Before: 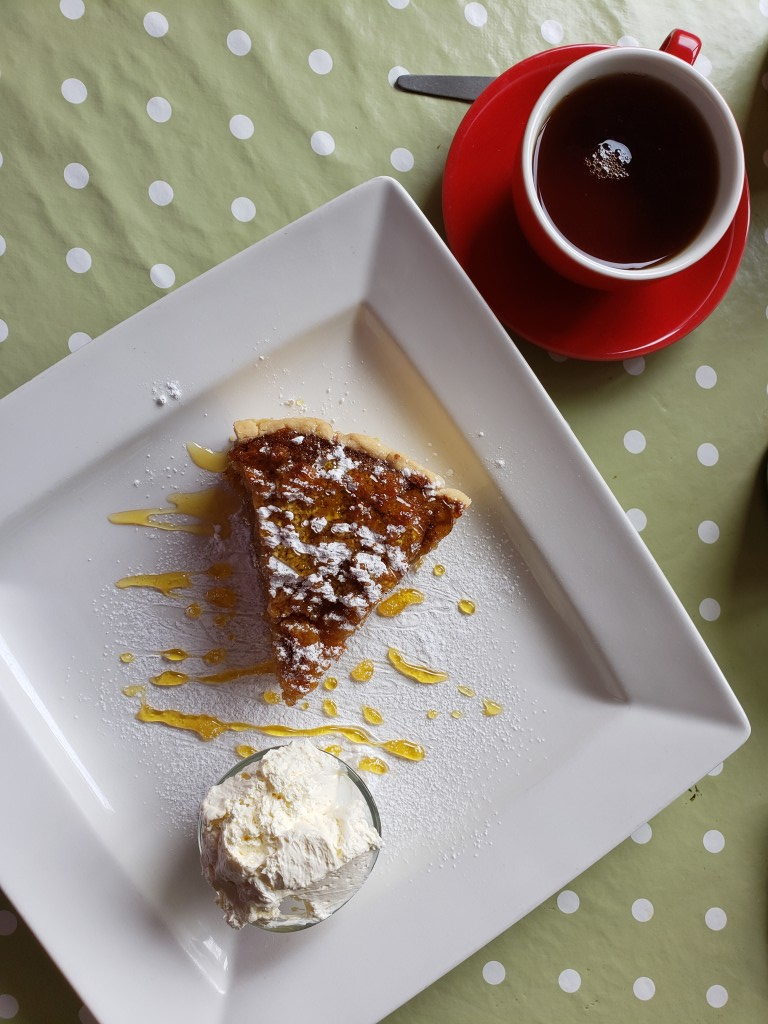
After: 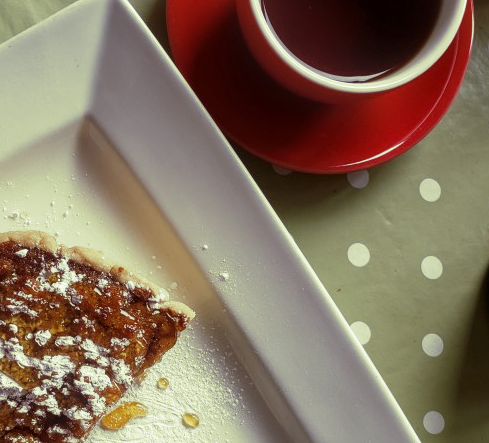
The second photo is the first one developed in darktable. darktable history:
split-toning: shadows › hue 290.82°, shadows › saturation 0.34, highlights › saturation 0.38, balance 0, compress 50%
crop: left 36.005%, top 18.293%, right 0.31%, bottom 38.444%
local contrast: on, module defaults
bloom: size 5%, threshold 95%, strength 15%
